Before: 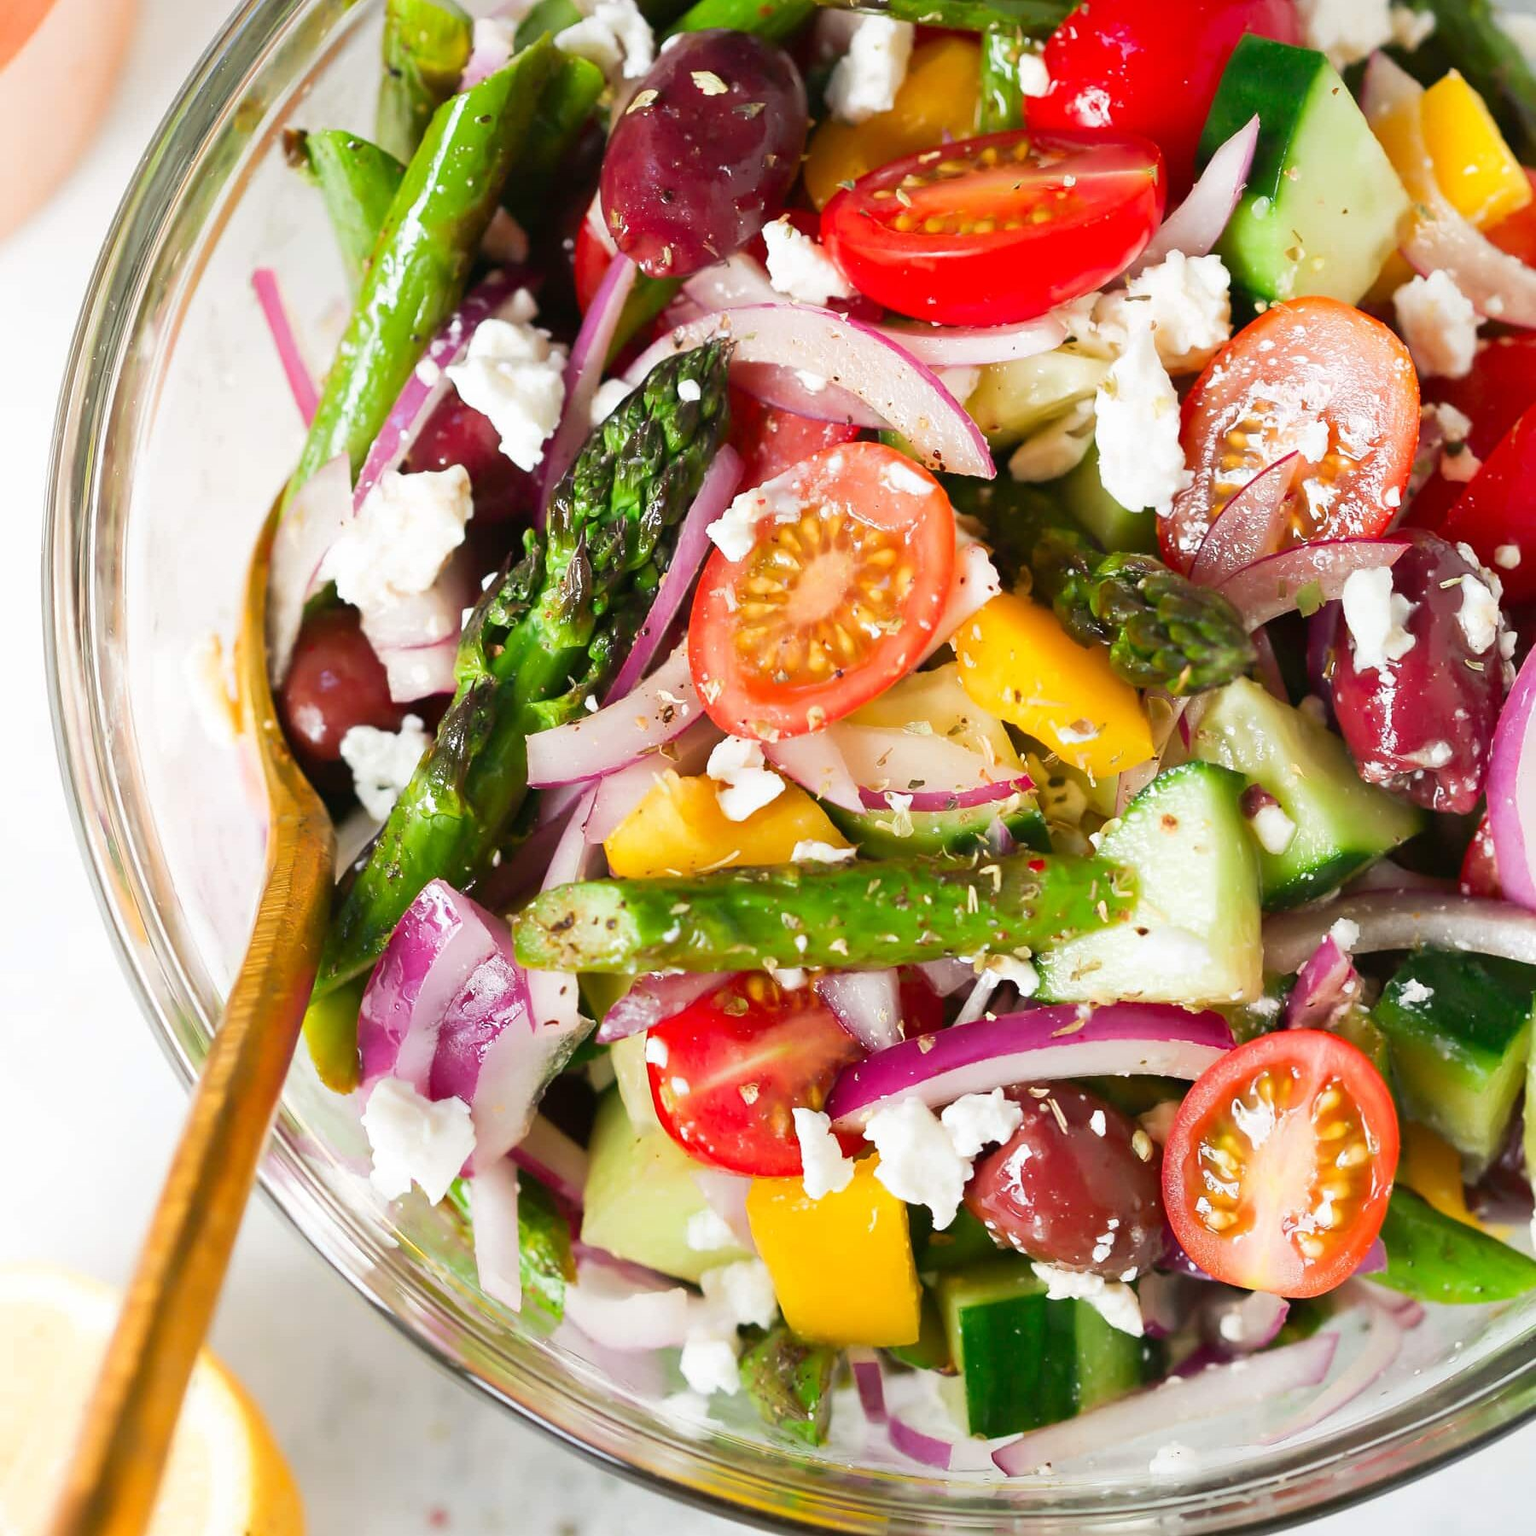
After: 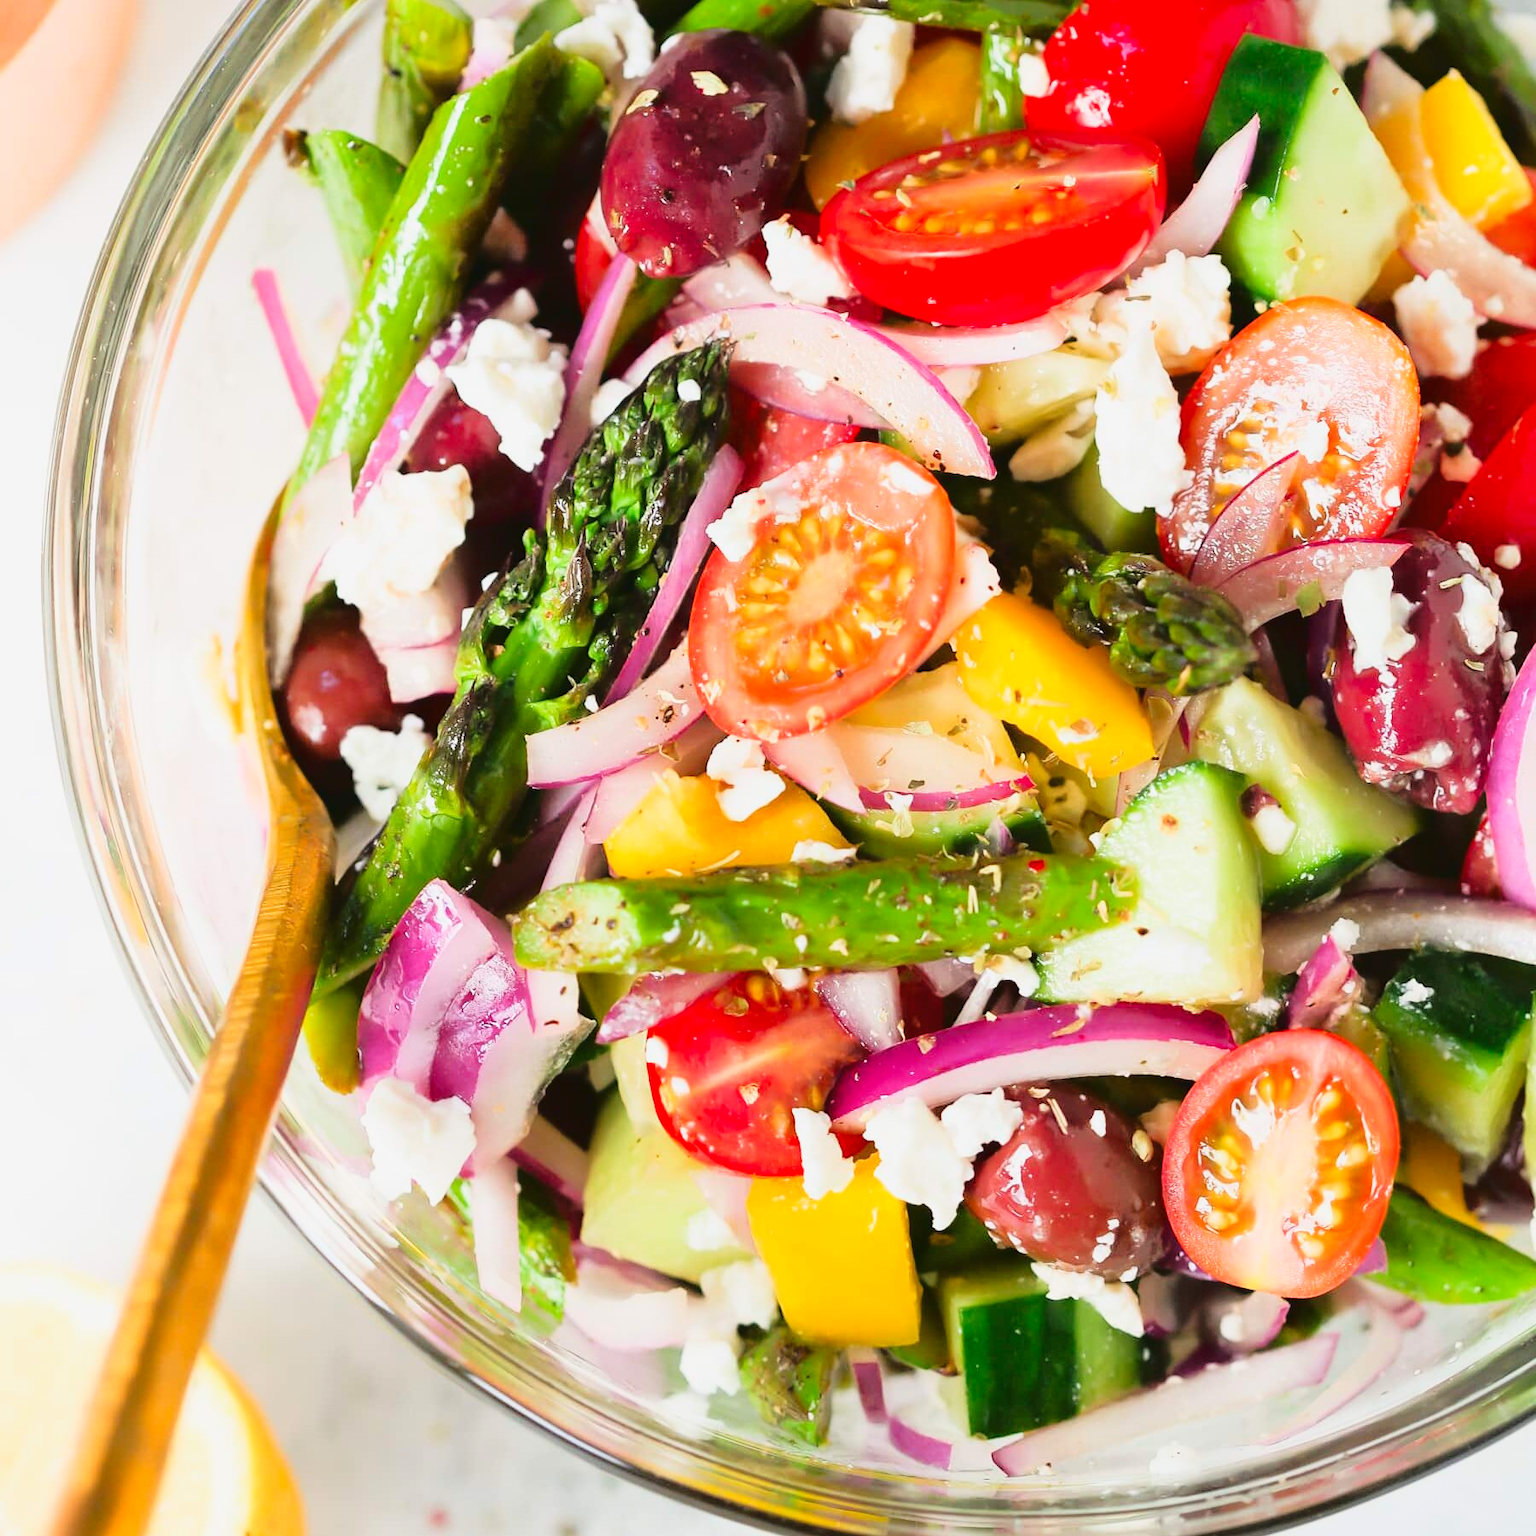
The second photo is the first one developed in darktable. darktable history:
tone curve: curves: ch0 [(0, 0.029) (0.168, 0.142) (0.359, 0.44) (0.469, 0.544) (0.634, 0.722) (0.858, 0.903) (1, 0.968)]; ch1 [(0, 0) (0.437, 0.453) (0.472, 0.47) (0.502, 0.502) (0.54, 0.534) (0.57, 0.592) (0.618, 0.66) (0.699, 0.749) (0.859, 0.919) (1, 1)]; ch2 [(0, 0) (0.33, 0.301) (0.421, 0.443) (0.476, 0.498) (0.505, 0.503) (0.547, 0.557) (0.586, 0.634) (0.608, 0.676) (1, 1)], color space Lab, linked channels, preserve colors none
